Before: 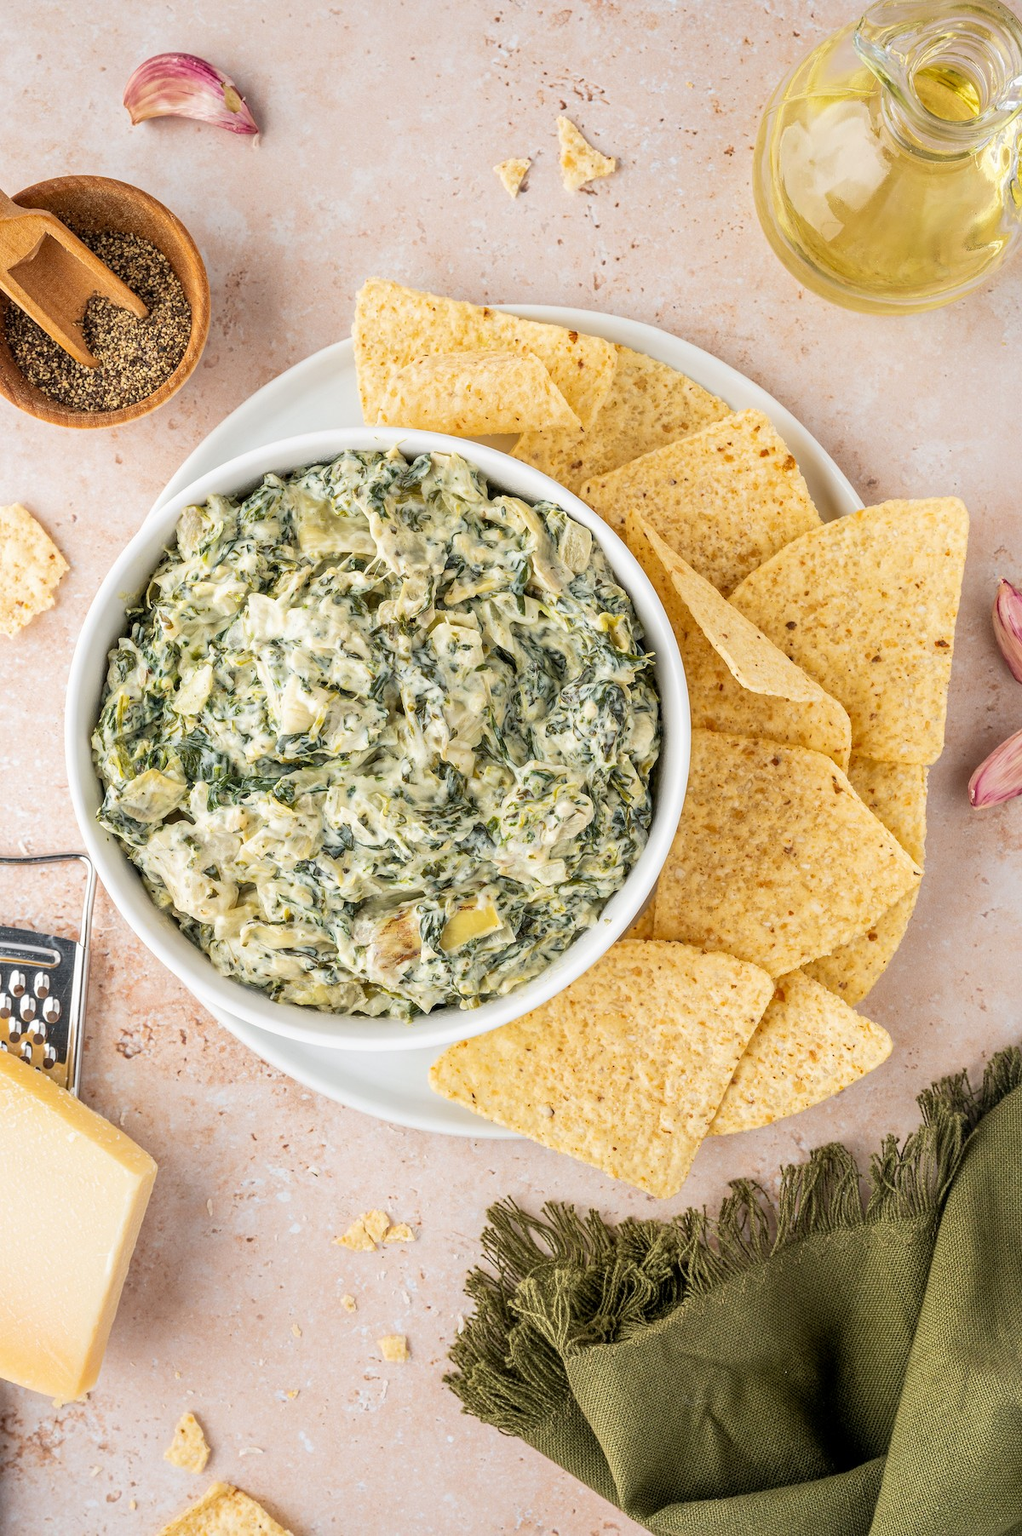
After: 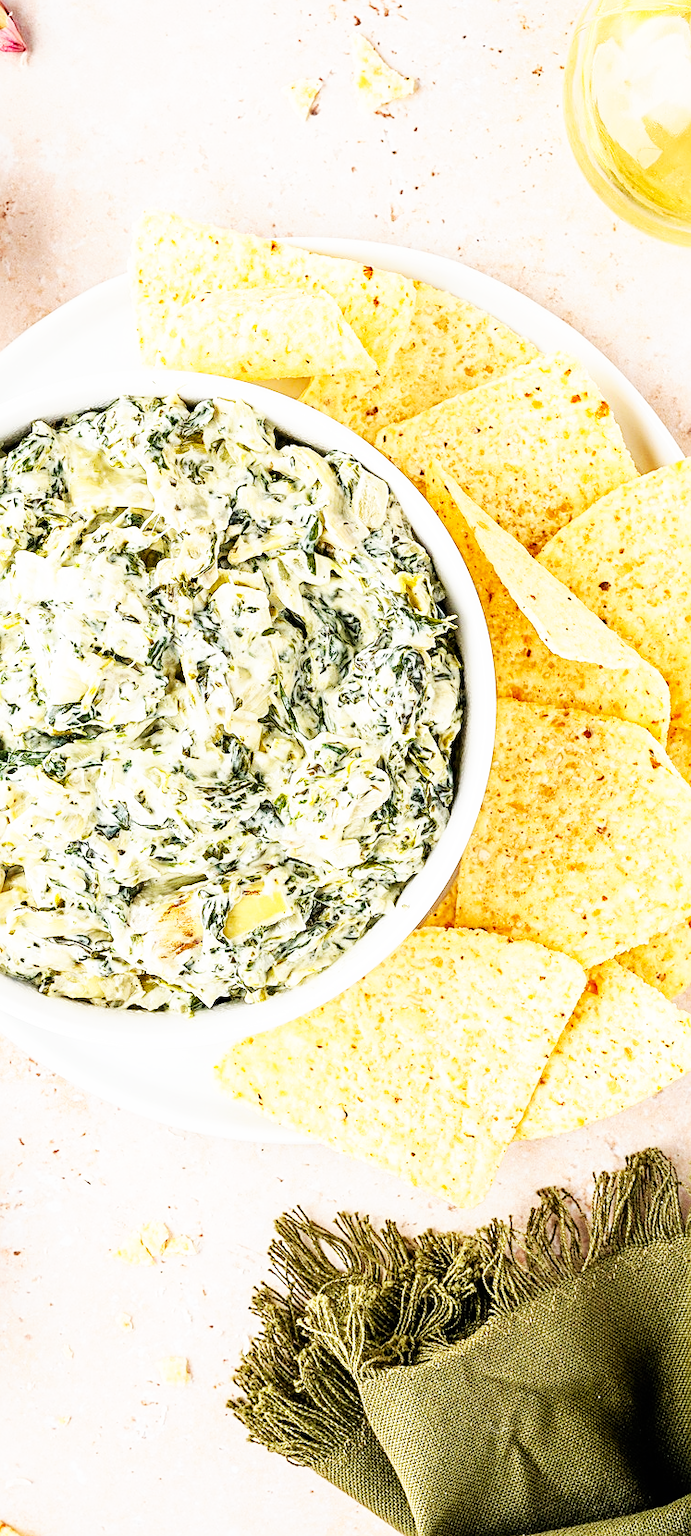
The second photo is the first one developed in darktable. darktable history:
crop and rotate: left 22.918%, top 5.629%, right 14.711%, bottom 2.247%
sharpen: on, module defaults
base curve: curves: ch0 [(0, 0) (0.007, 0.004) (0.027, 0.03) (0.046, 0.07) (0.207, 0.54) (0.442, 0.872) (0.673, 0.972) (1, 1)], preserve colors none
